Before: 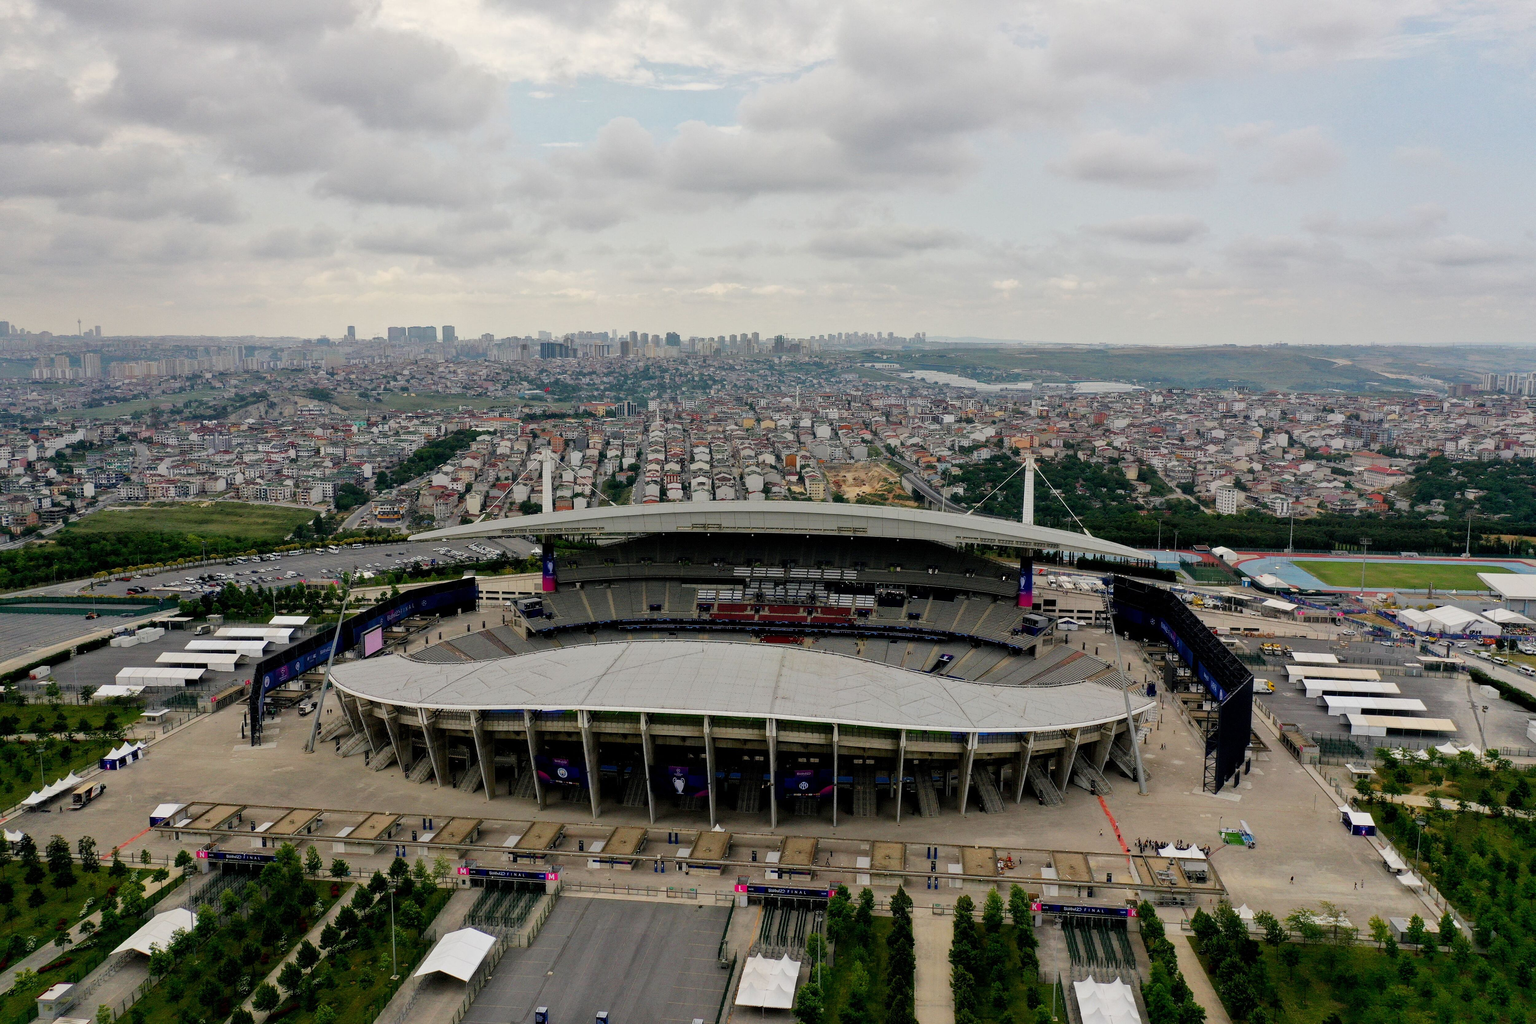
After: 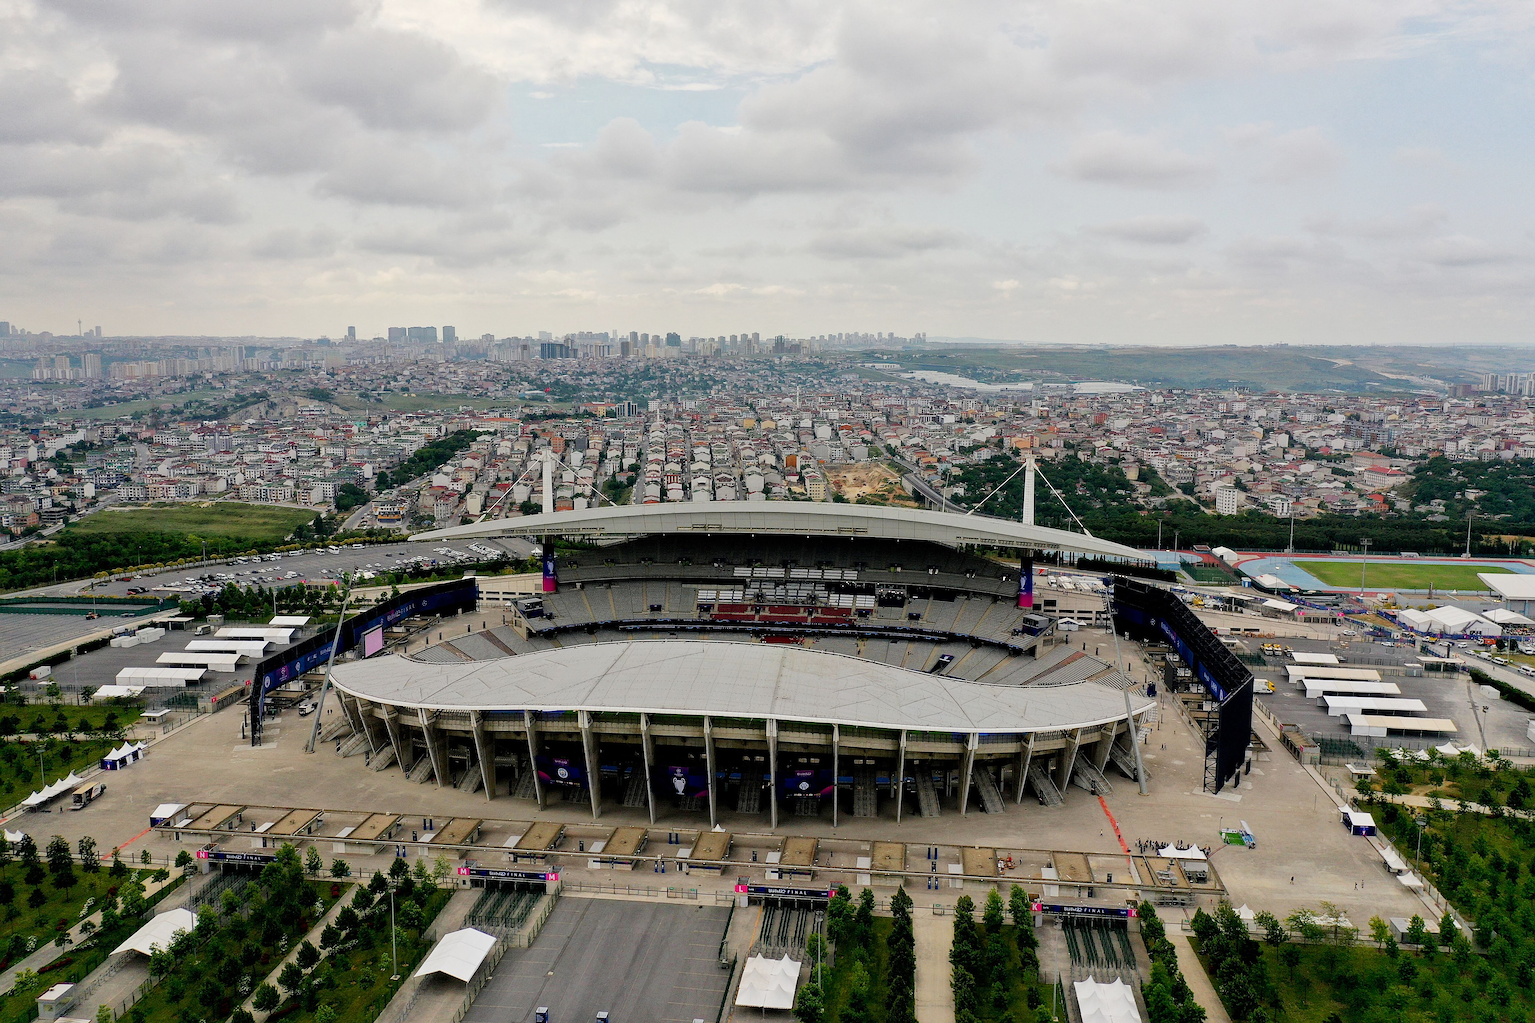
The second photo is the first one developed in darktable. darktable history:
sharpen: on, module defaults
tone curve: curves: ch0 [(0, 0) (0.641, 0.691) (1, 1)], preserve colors none
